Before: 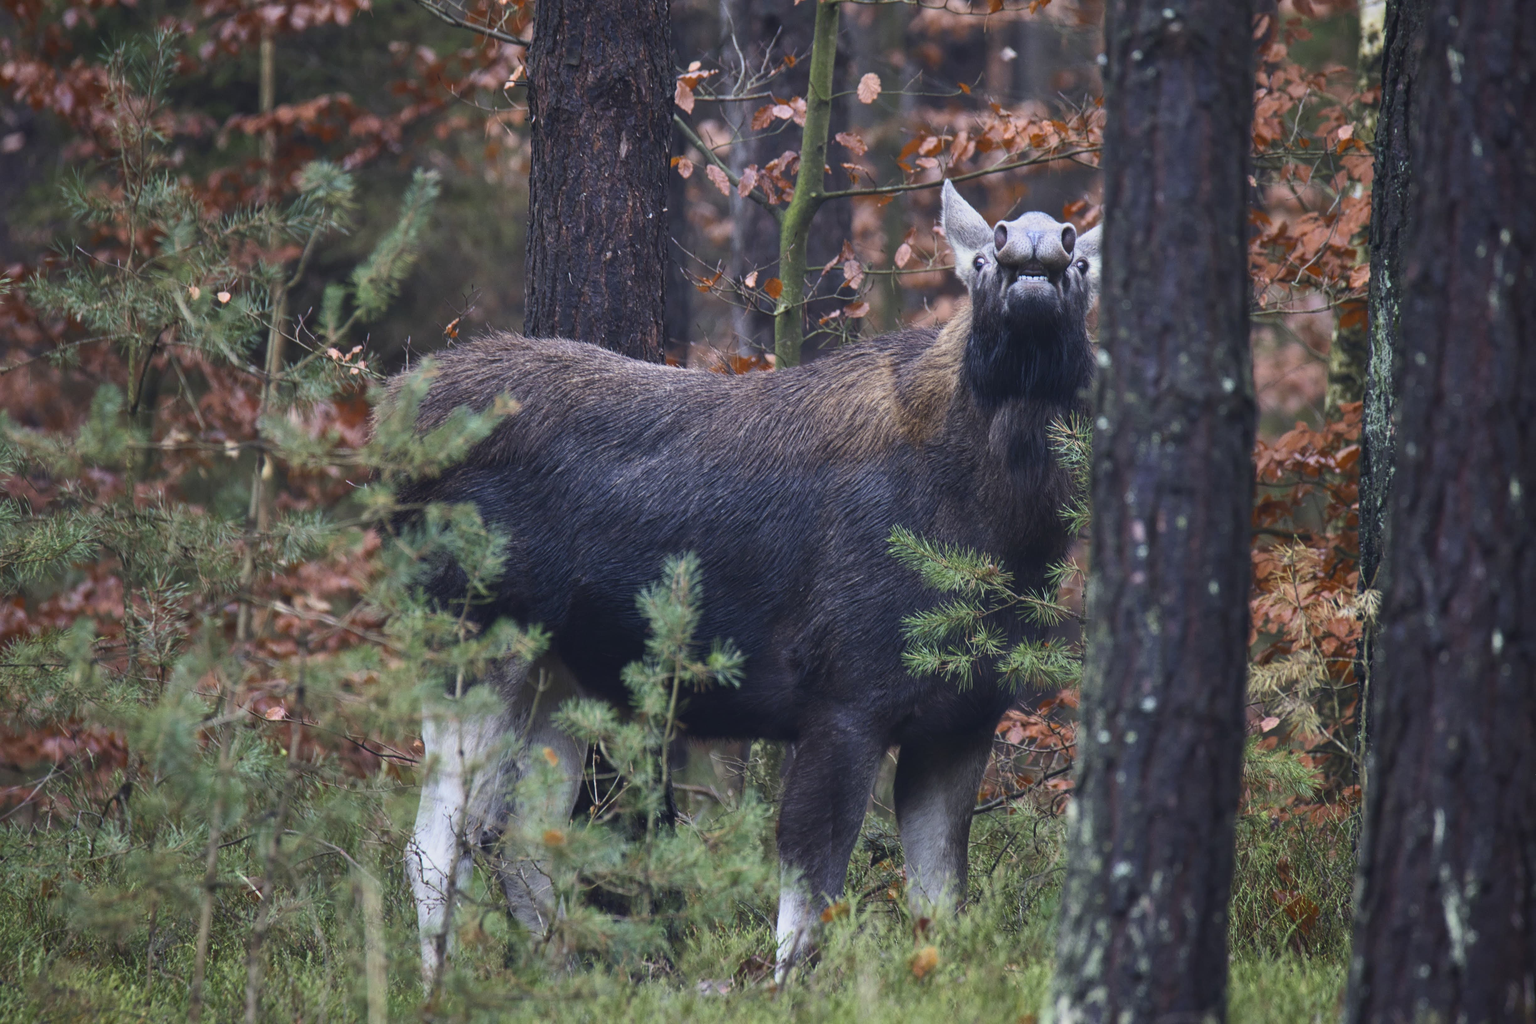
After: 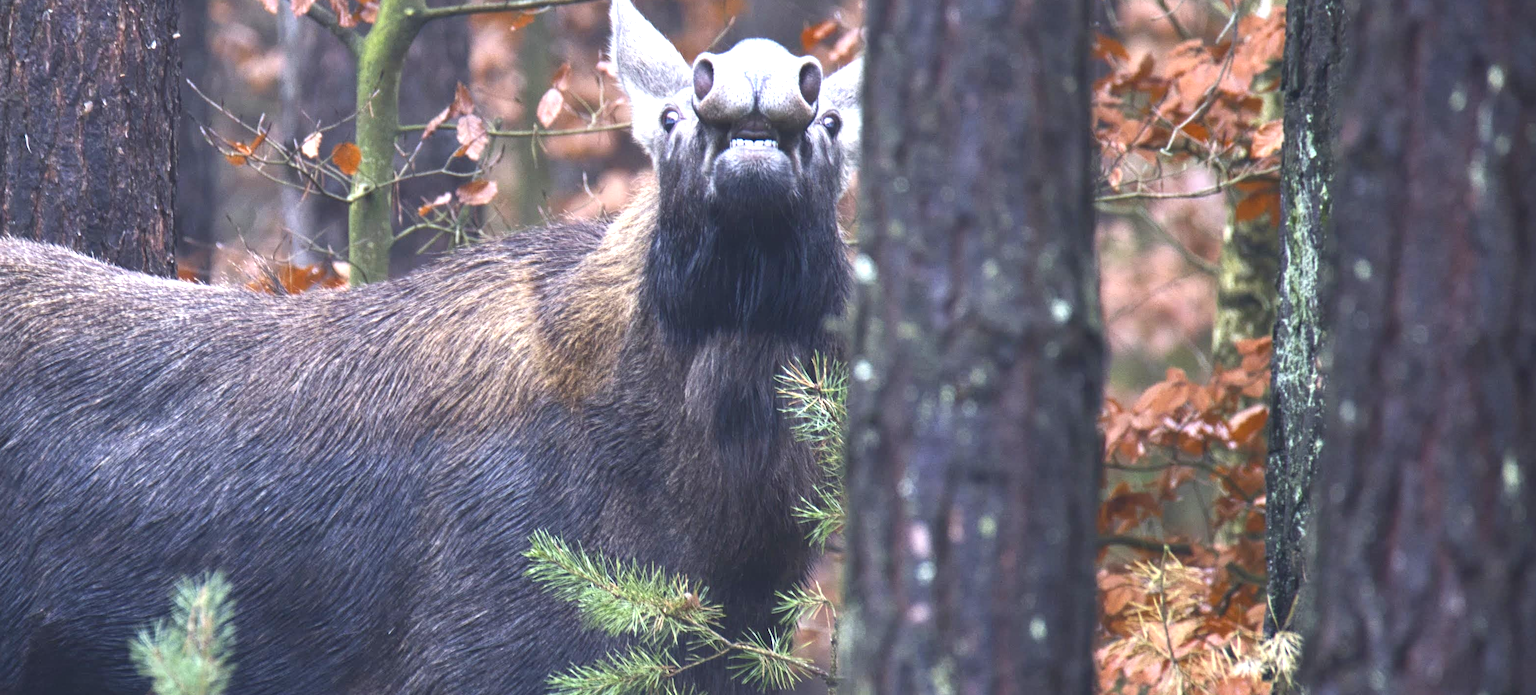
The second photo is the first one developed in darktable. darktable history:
exposure: black level correction 0, exposure 1.2 EV, compensate exposure bias true, compensate highlight preservation false
crop: left 36.005%, top 18.293%, right 0.31%, bottom 38.444%
